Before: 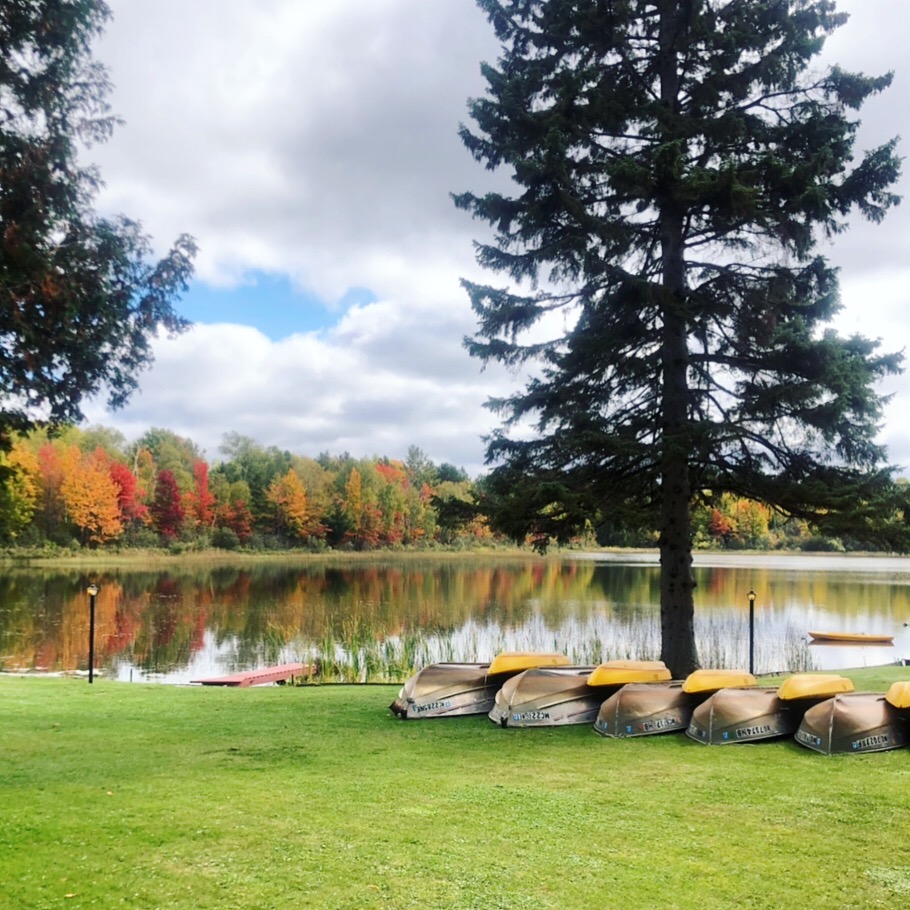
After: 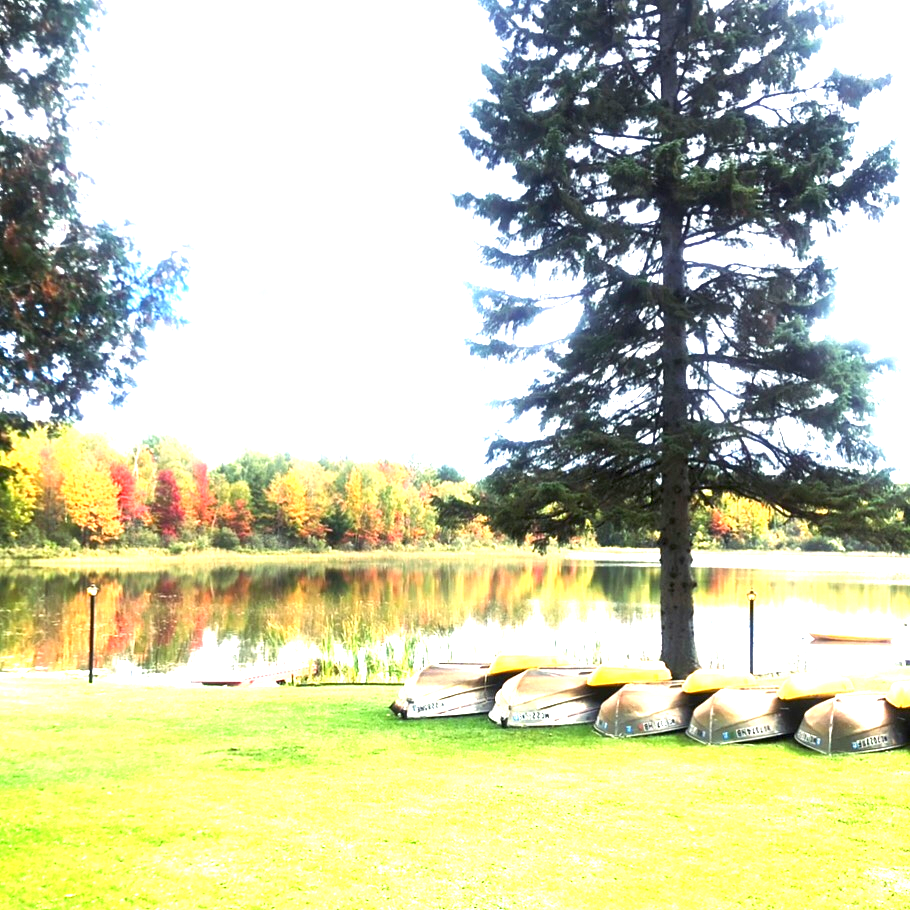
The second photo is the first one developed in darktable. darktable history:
exposure: exposure 2.003 EV, compensate highlight preservation false
tone equalizer: on, module defaults
